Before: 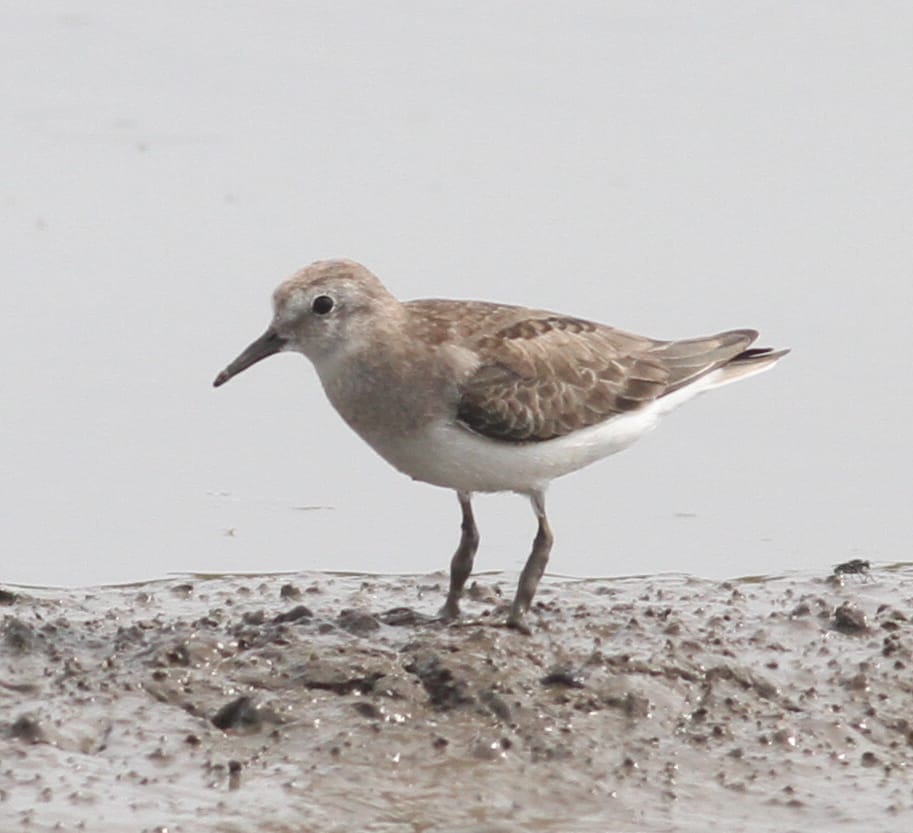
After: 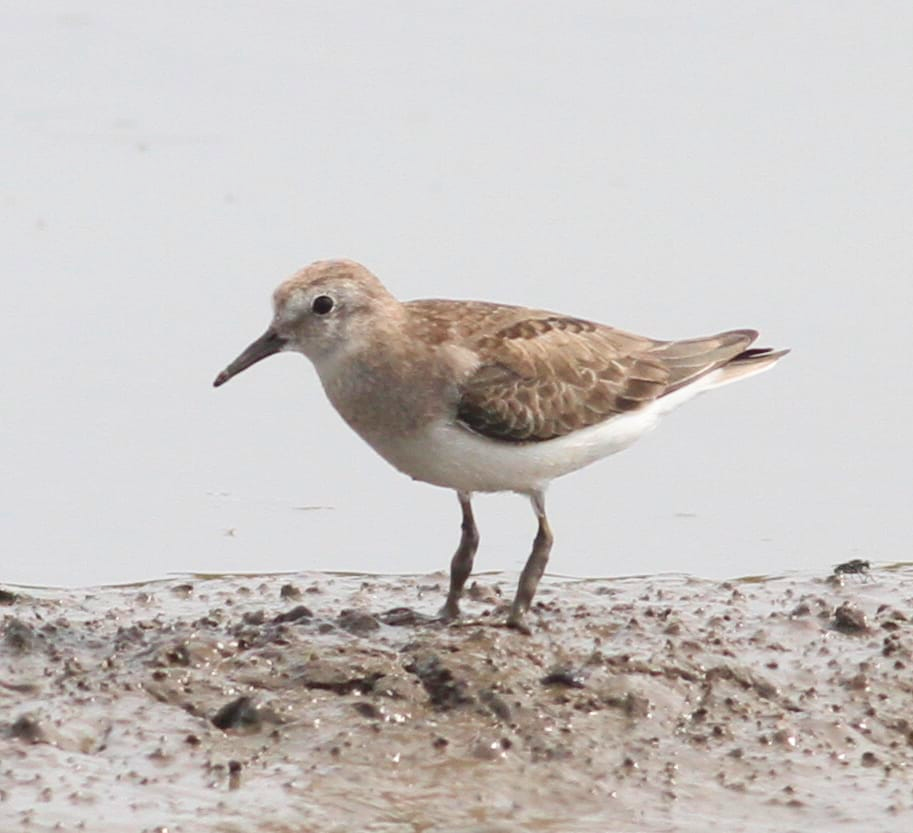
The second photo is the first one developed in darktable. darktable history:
velvia: on, module defaults
contrast brightness saturation: contrast 0.1, brightness 0.03, saturation 0.09
vibrance: on, module defaults
